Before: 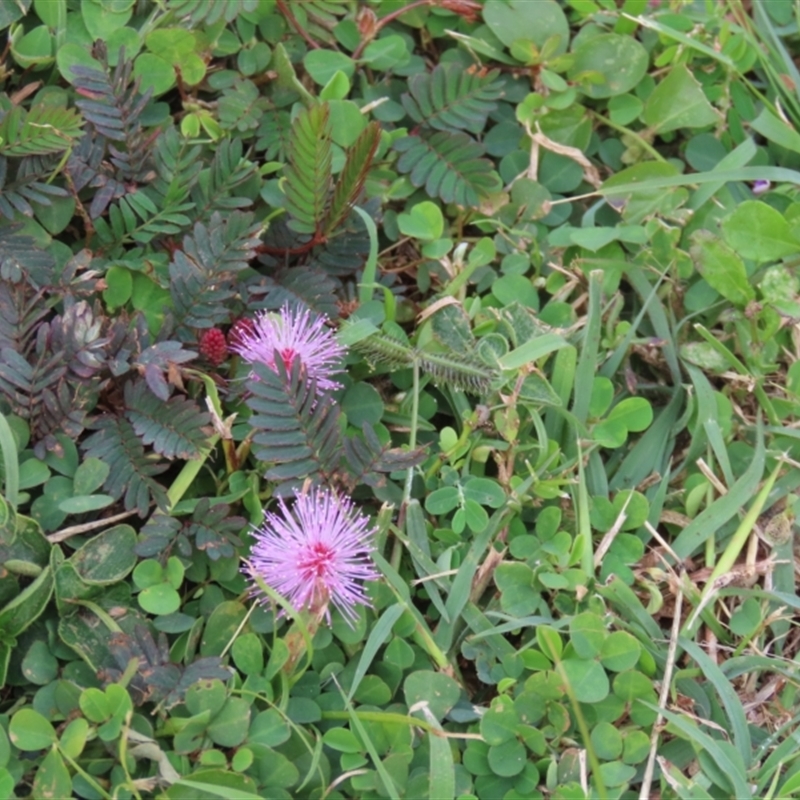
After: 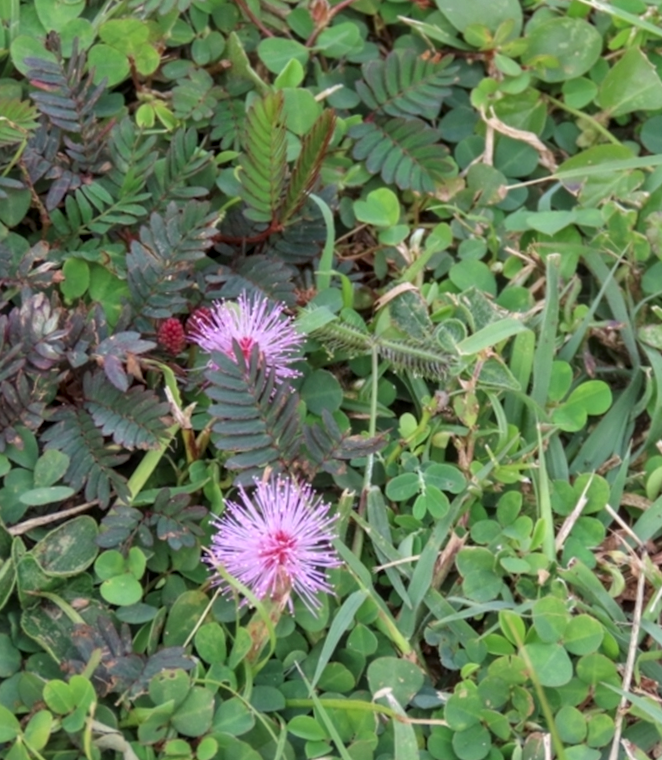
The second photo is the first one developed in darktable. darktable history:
crop and rotate: angle 0.893°, left 4.527%, top 0.904%, right 11.441%, bottom 2.586%
local contrast: on, module defaults
